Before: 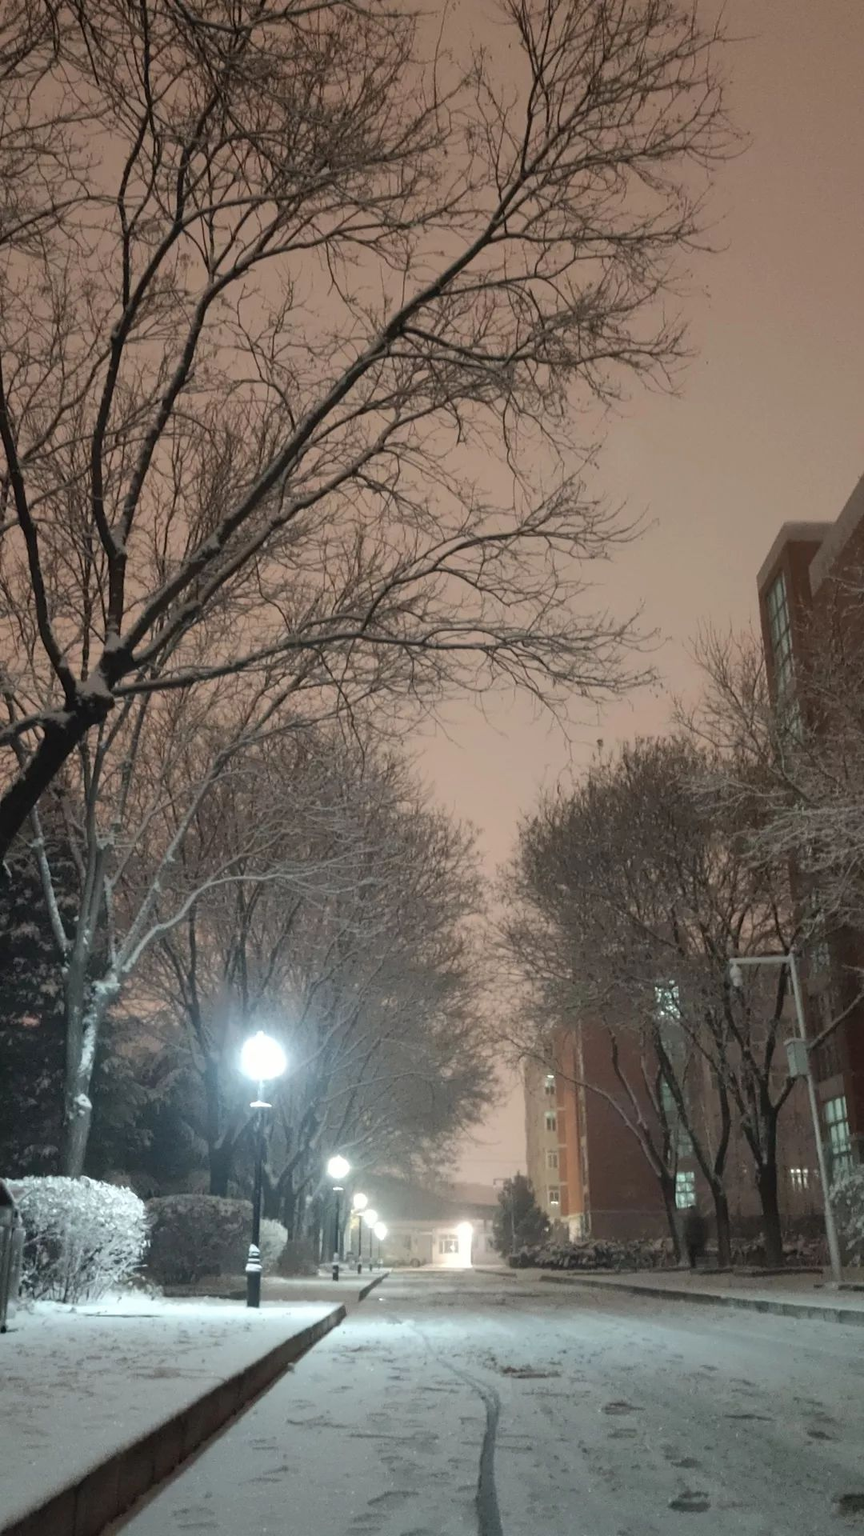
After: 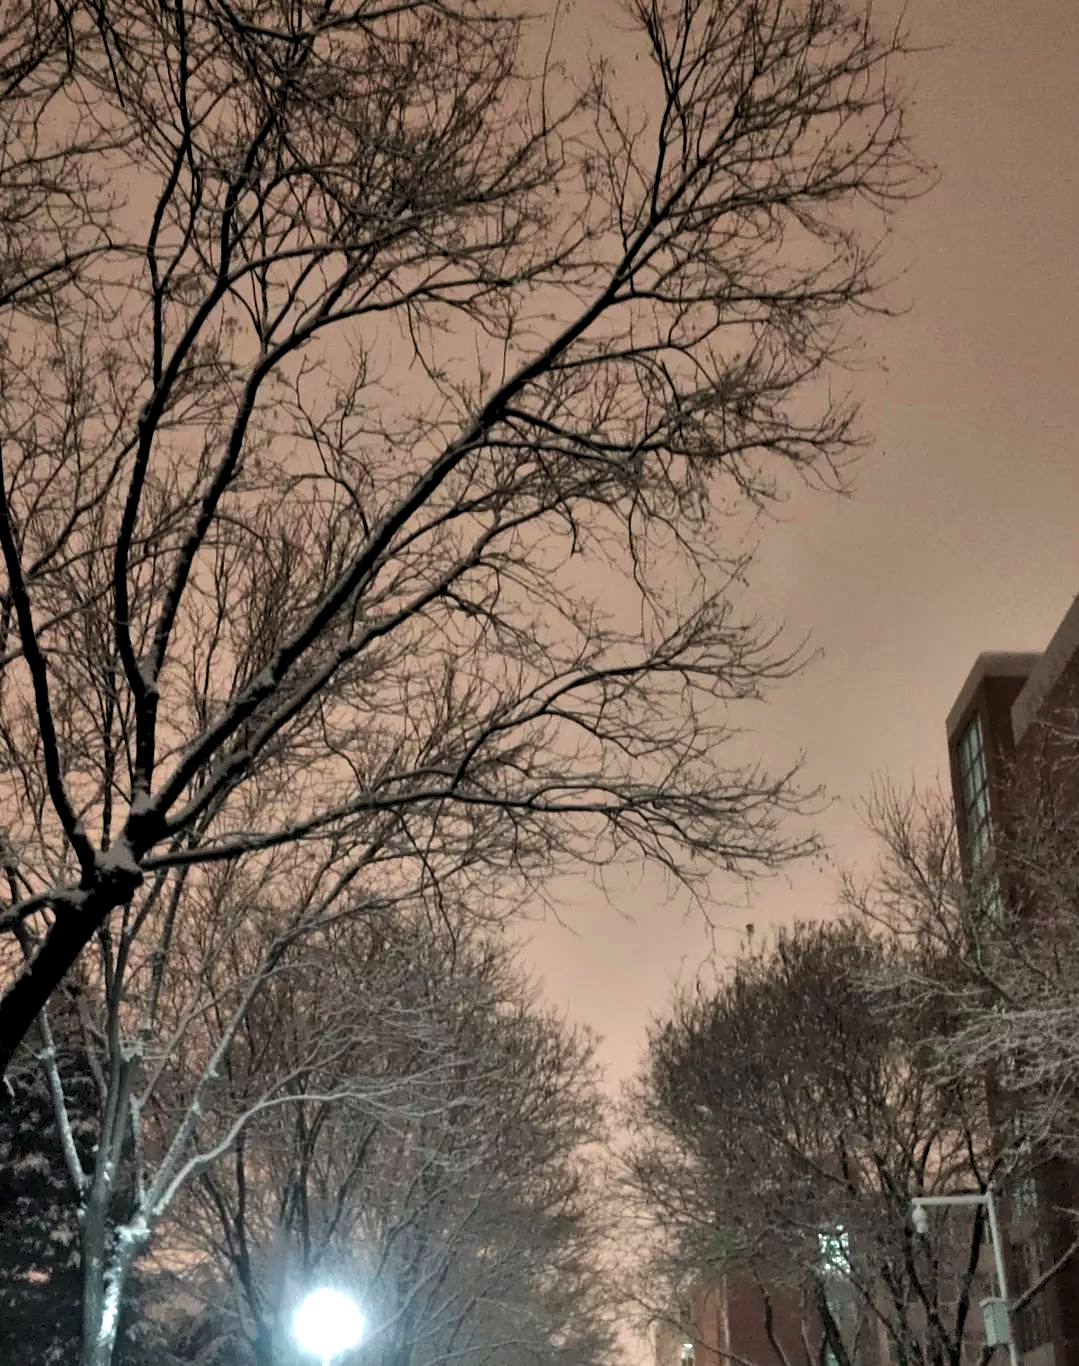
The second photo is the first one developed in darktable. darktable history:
crop: right 0.001%, bottom 28.852%
levels: levels [0.031, 0.5, 0.969]
shadows and highlights: shadows 20.91, highlights -83.06, highlights color adjustment 42.11%, soften with gaussian
velvia: on, module defaults
contrast brightness saturation: saturation -0.088
contrast equalizer: octaves 7, y [[0.6 ×6], [0.55 ×6], [0 ×6], [0 ×6], [0 ×6]]
